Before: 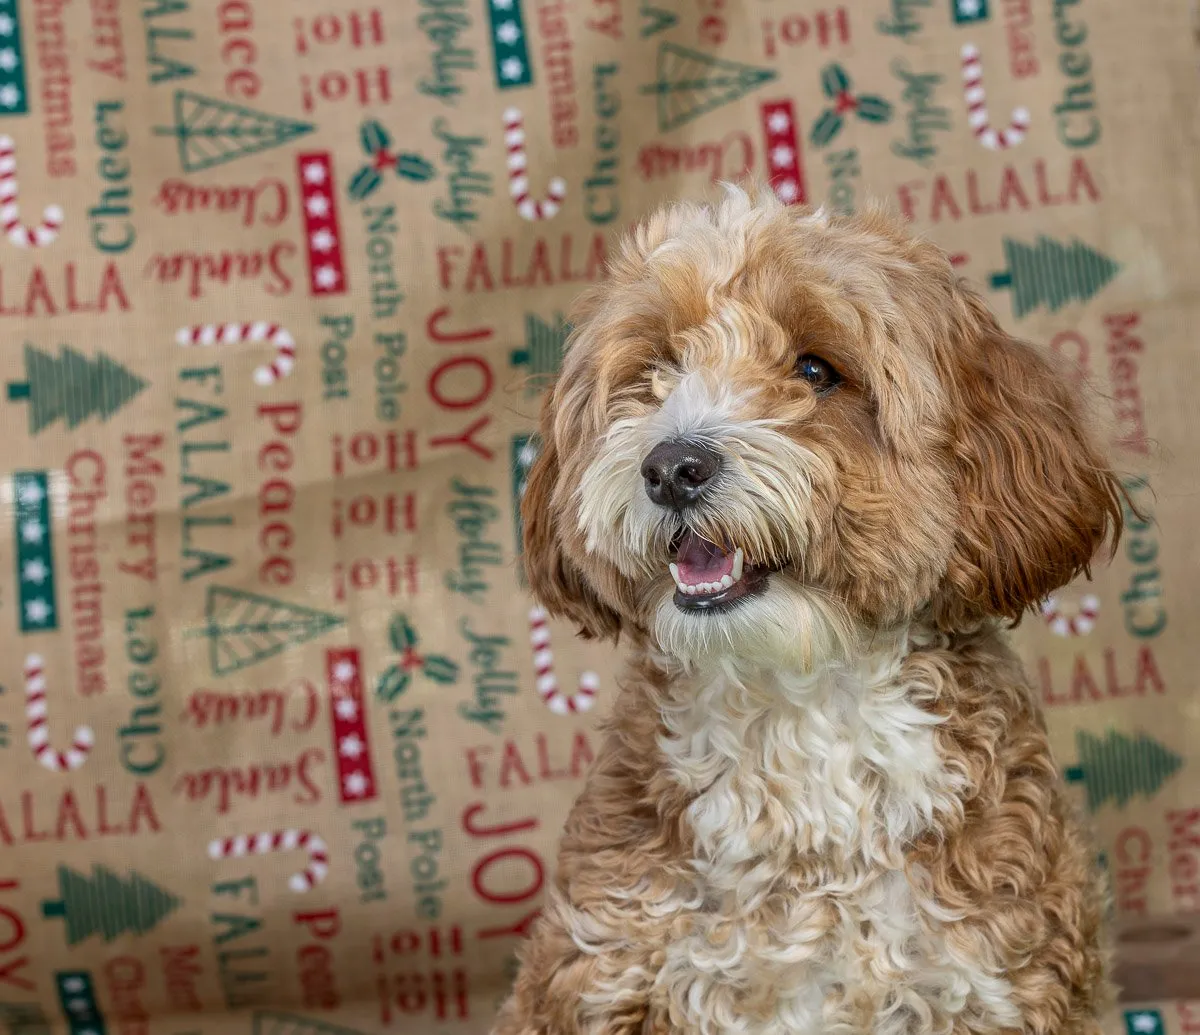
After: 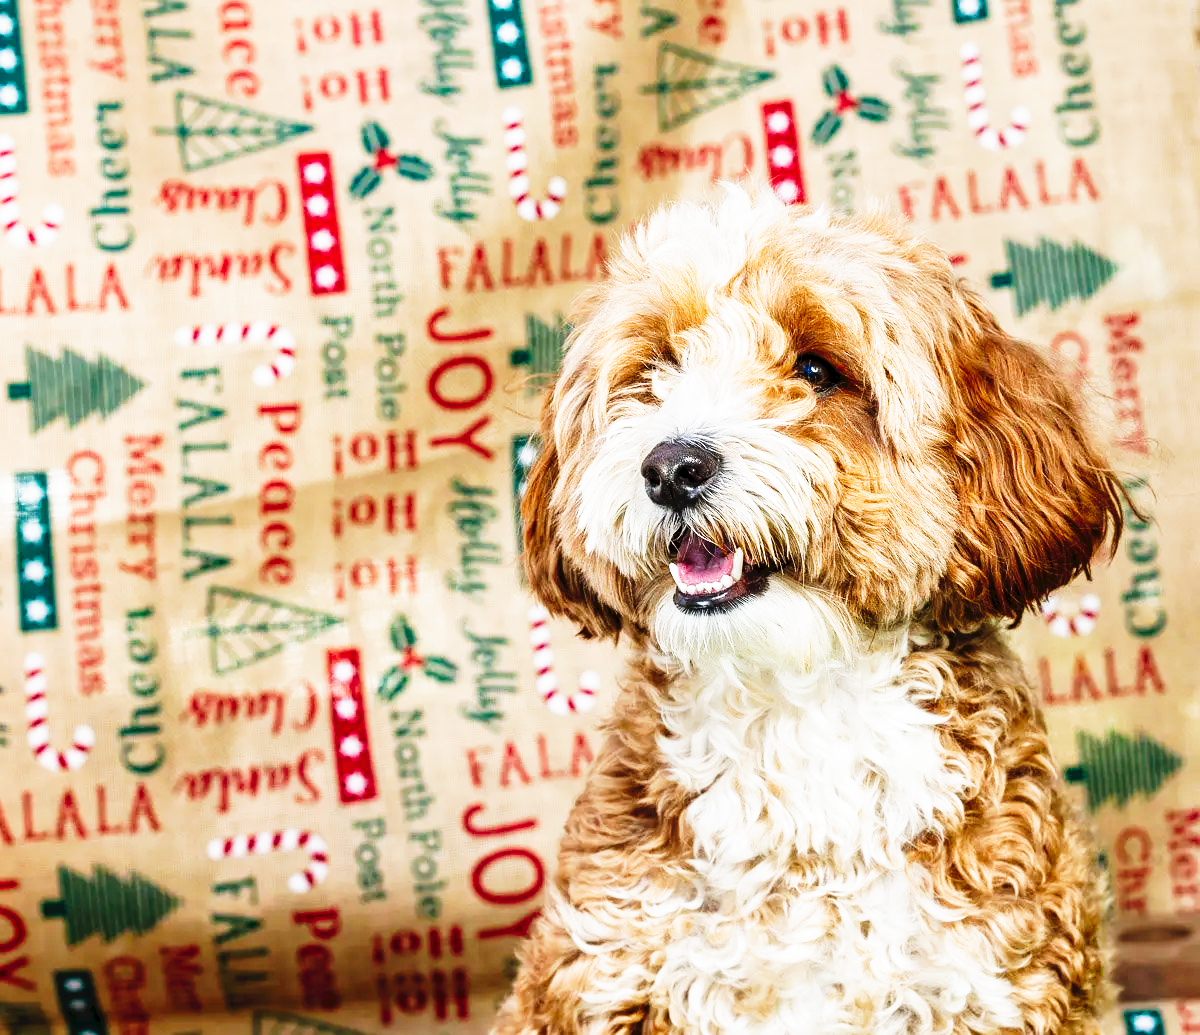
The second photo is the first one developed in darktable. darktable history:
filmic rgb: middle gray luminance 10%, black relative exposure -8.61 EV, white relative exposure 3.3 EV, threshold 6 EV, target black luminance 0%, hardness 5.2, latitude 44.69%, contrast 1.302, highlights saturation mix 5%, shadows ↔ highlights balance 24.64%, add noise in highlights 0, preserve chrominance no, color science v3 (2019), use custom middle-gray values true, iterations of high-quality reconstruction 0, contrast in highlights soft, enable highlight reconstruction true
tone curve: curves: ch0 [(0, 0) (0.003, 0.047) (0.011, 0.047) (0.025, 0.049) (0.044, 0.051) (0.069, 0.055) (0.1, 0.066) (0.136, 0.089) (0.177, 0.12) (0.224, 0.155) (0.277, 0.205) (0.335, 0.281) (0.399, 0.37) (0.468, 0.47) (0.543, 0.574) (0.623, 0.687) (0.709, 0.801) (0.801, 0.89) (0.898, 0.963) (1, 1)], preserve colors none
